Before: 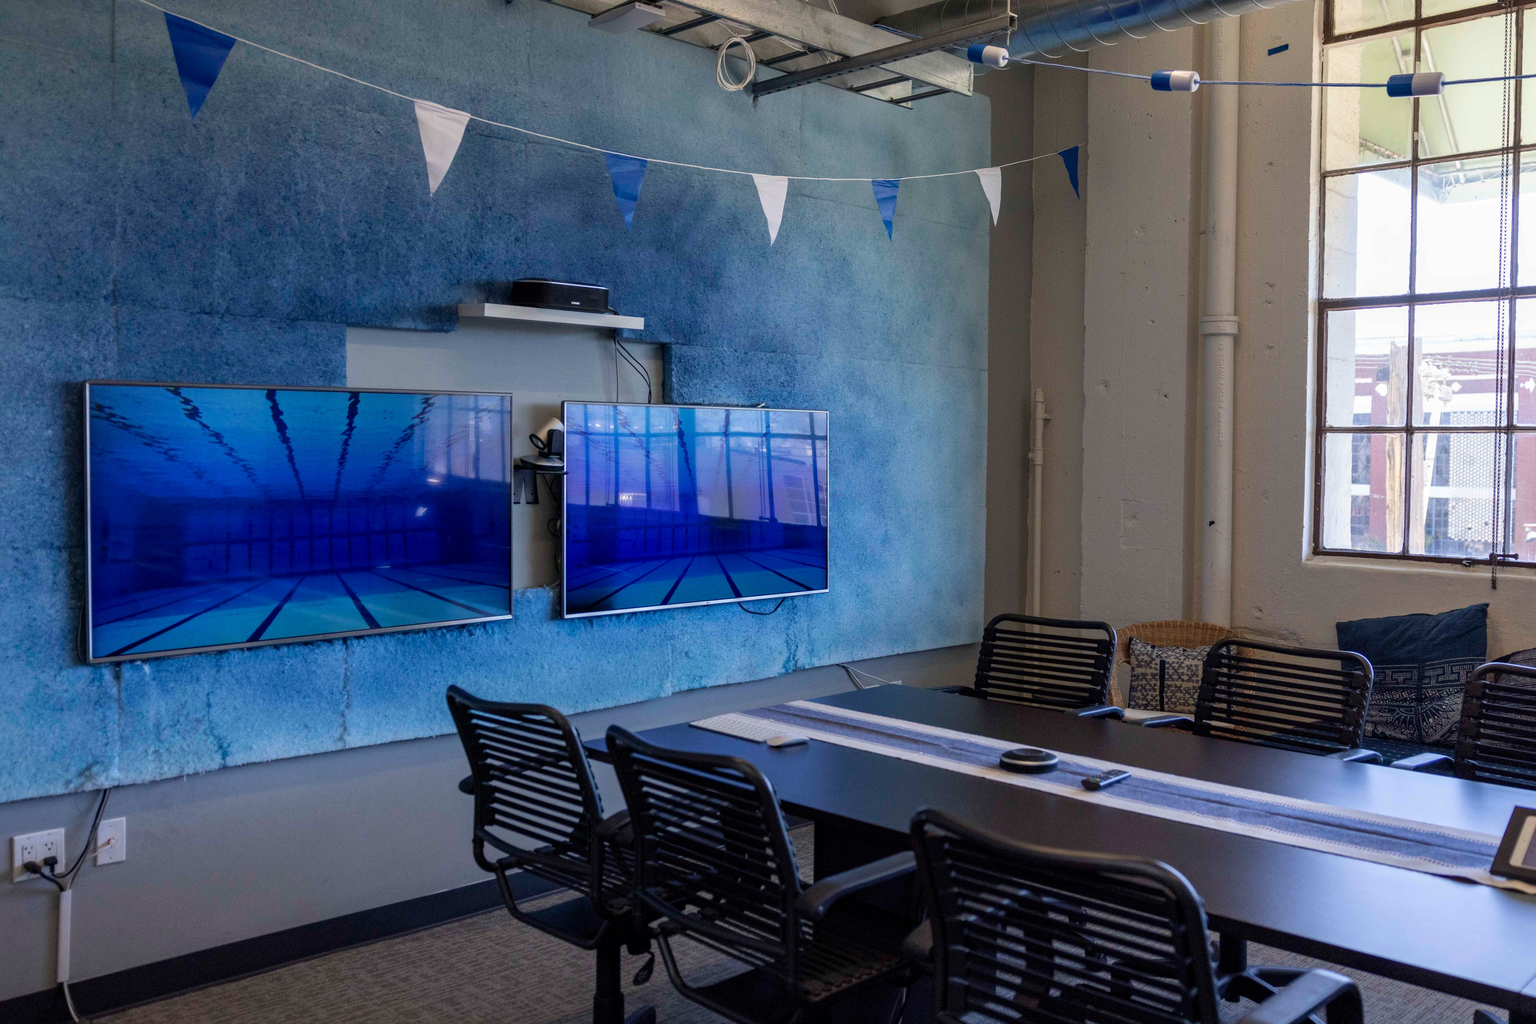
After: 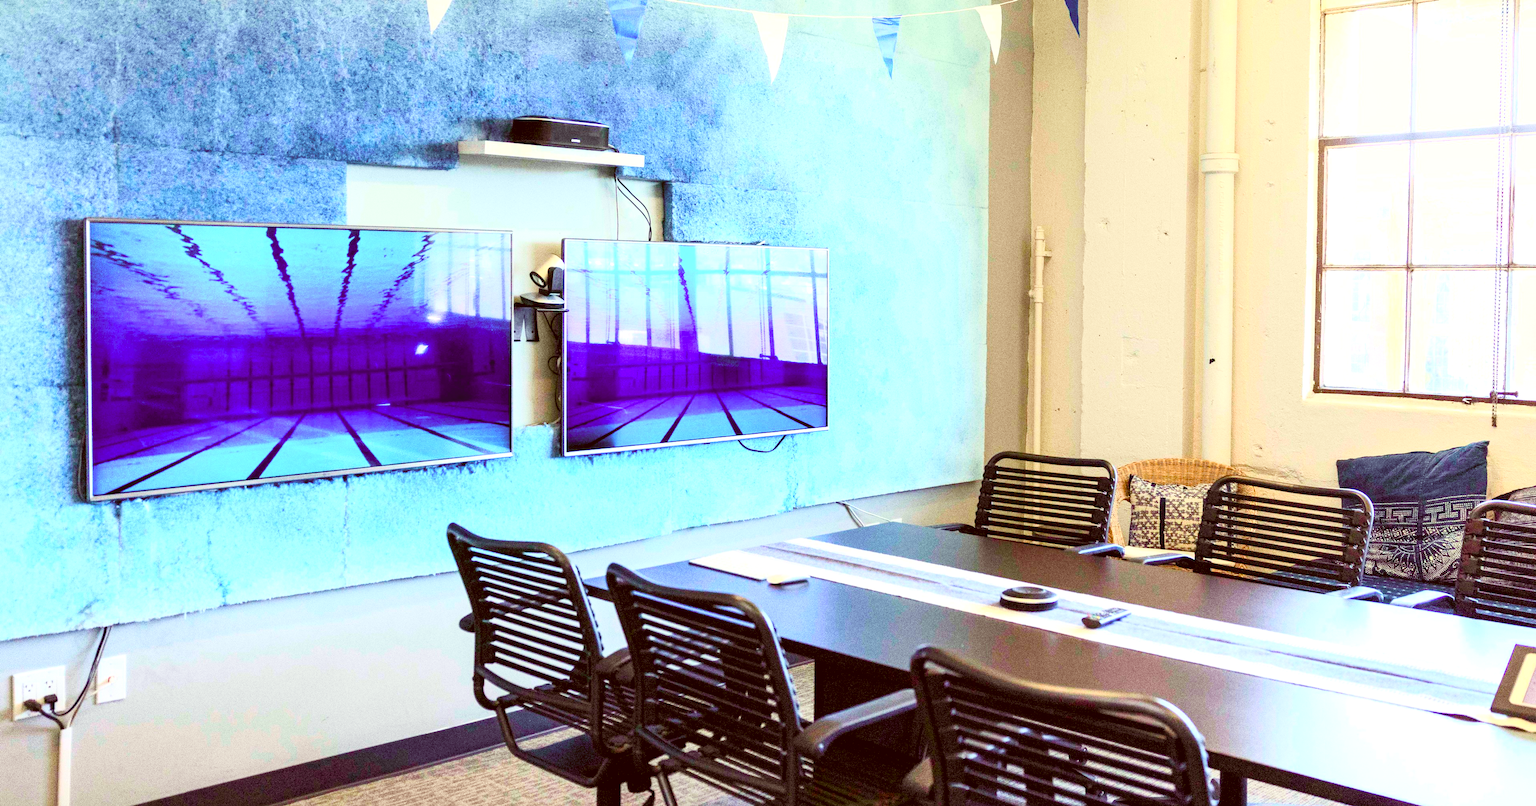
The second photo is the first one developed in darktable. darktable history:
crop and rotate: top 15.923%, bottom 5.349%
tone equalizer: on, module defaults
contrast brightness saturation: contrast 0.387, brightness 0.527
exposure: black level correction 0.001, exposure 1.717 EV, compensate exposure bias true, compensate highlight preservation false
velvia: strength 8.85%
color correction: highlights a* -5.52, highlights b* 9.79, shadows a* 9.7, shadows b* 24.79
color balance rgb: highlights gain › chroma 3.045%, highlights gain › hue 76.89°, linear chroma grading › global chroma 16.58%, perceptual saturation grading › global saturation 20%, perceptual saturation grading › highlights -50.296%, perceptual saturation grading › shadows 30.086%, global vibrance 20%
